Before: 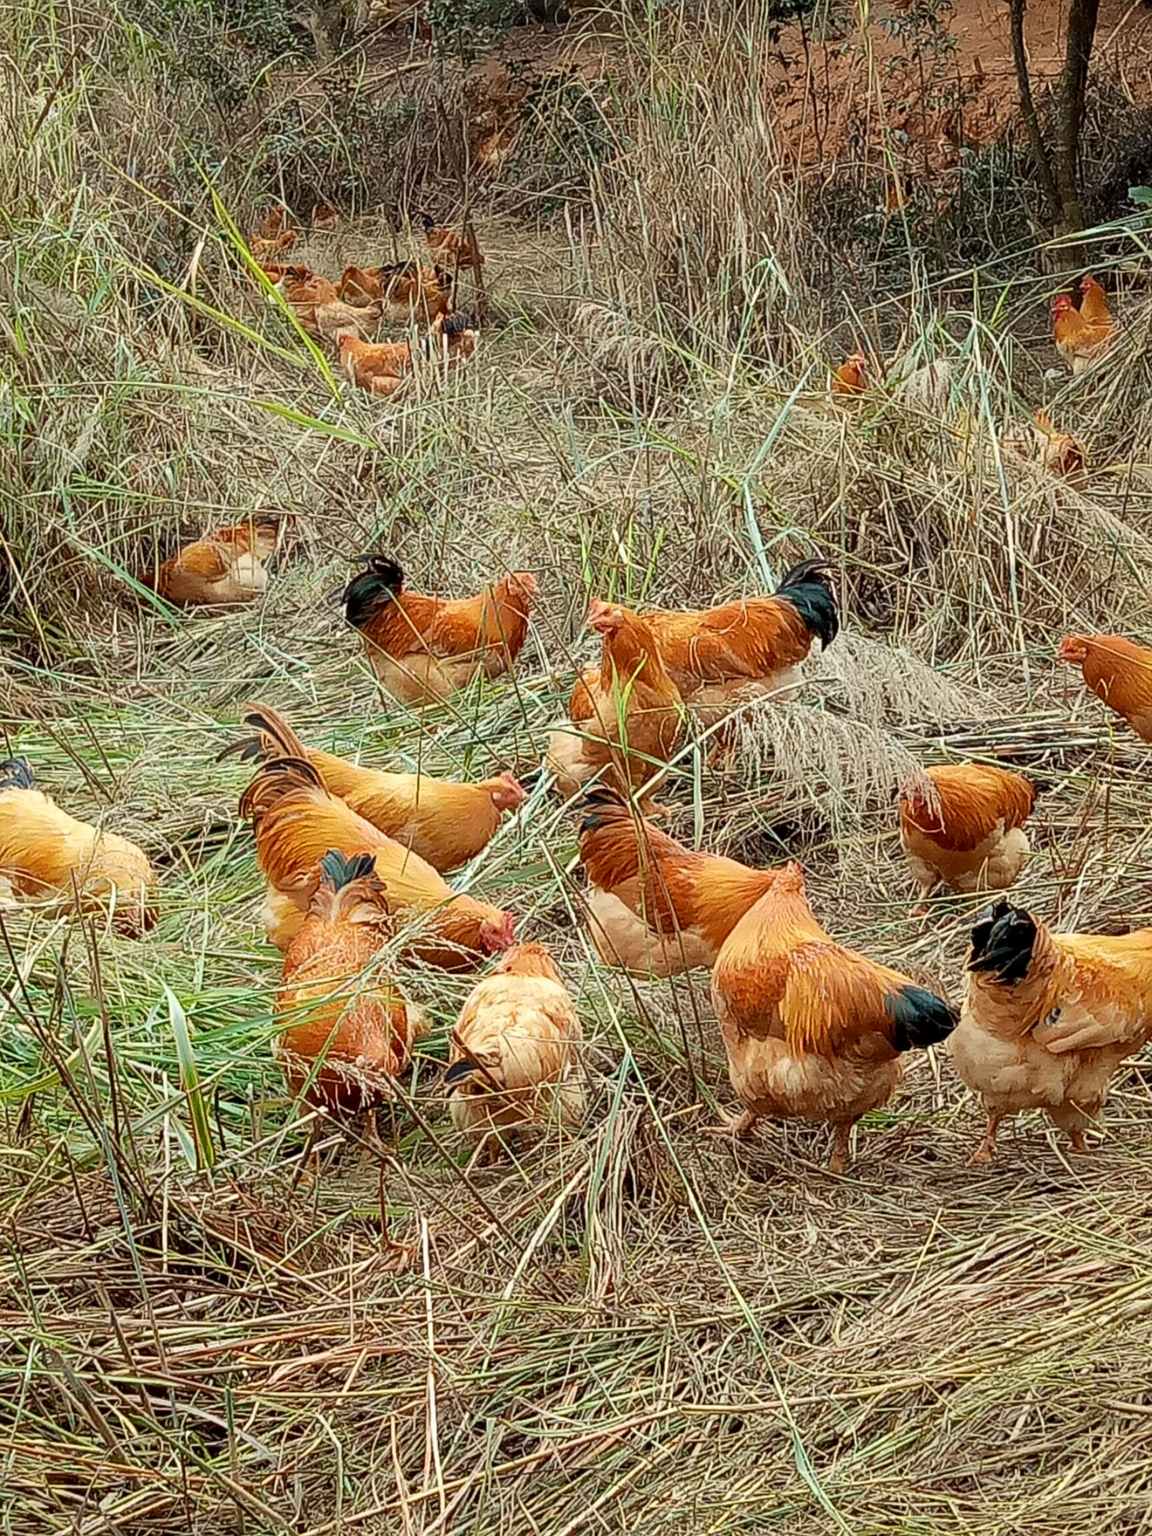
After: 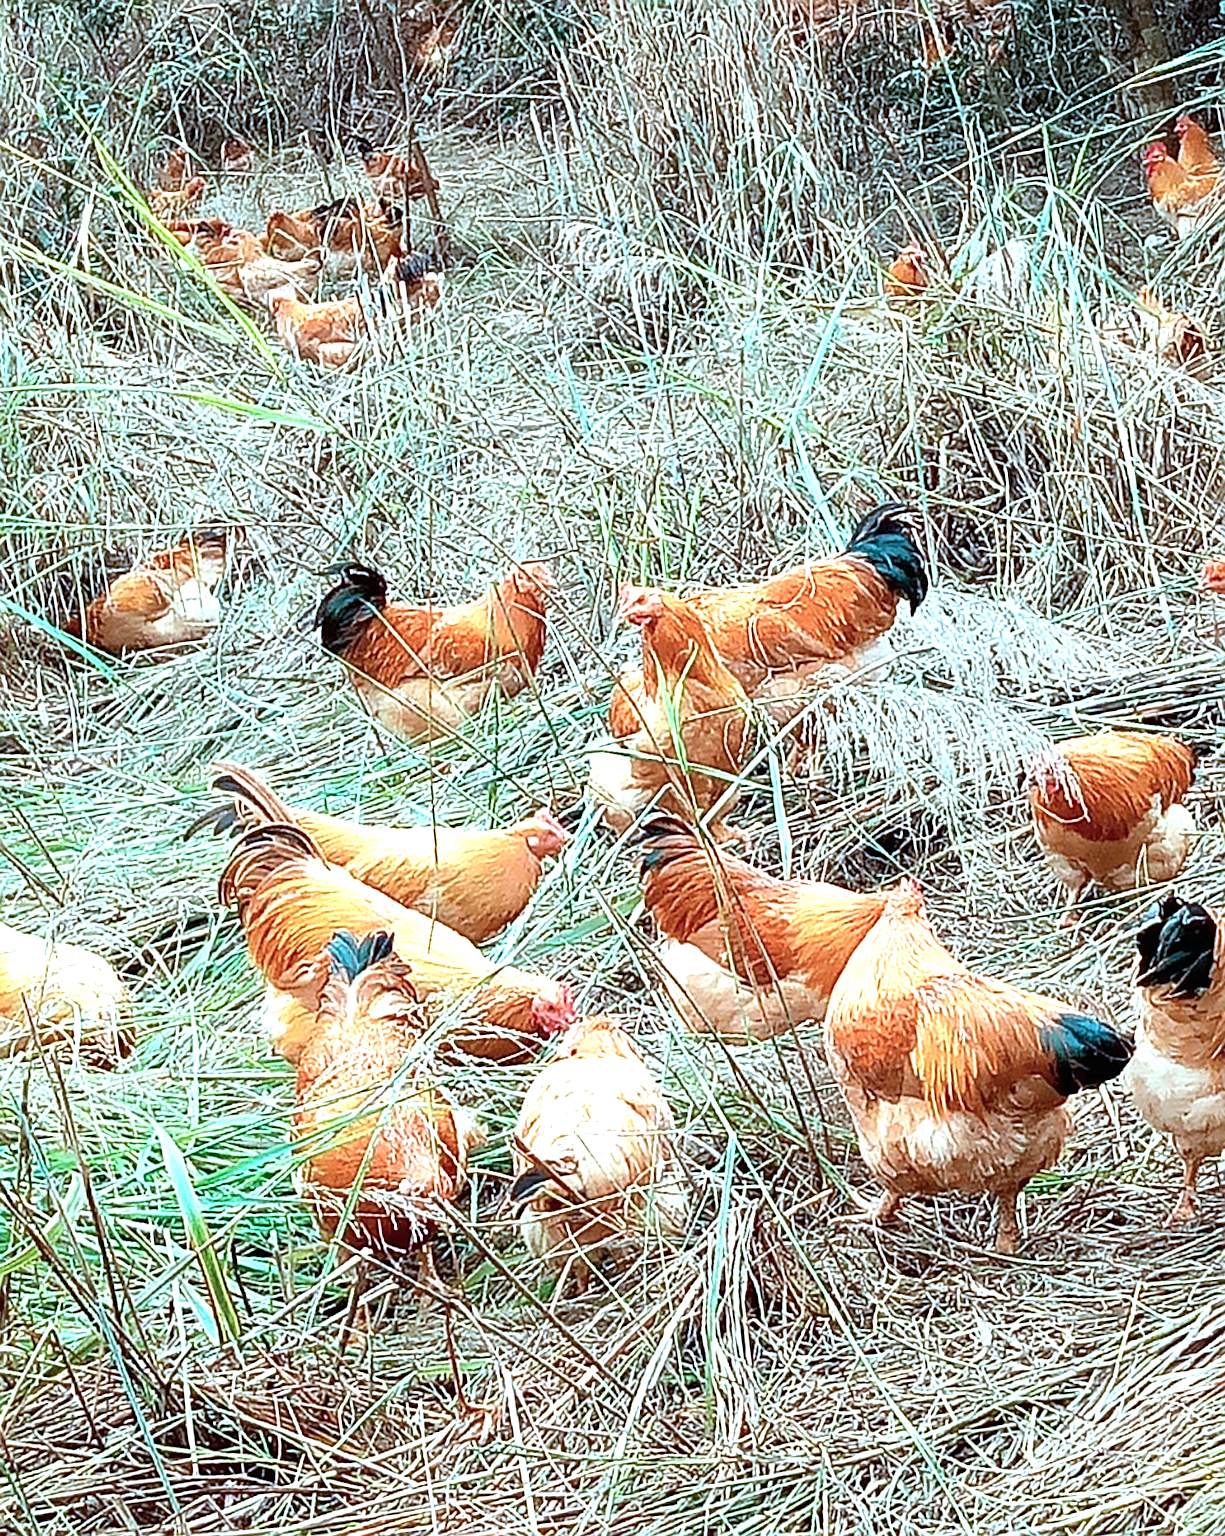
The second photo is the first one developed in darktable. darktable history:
color correction: highlights a* -9.73, highlights b* -21.22
exposure: black level correction 0, exposure 1.2 EV, compensate exposure bias true, compensate highlight preservation false
rotate and perspective: rotation -6.83°, automatic cropping off
sharpen: on, module defaults
crop and rotate: left 11.831%, top 11.346%, right 13.429%, bottom 13.899%
color calibration: illuminant custom, x 0.368, y 0.373, temperature 4330.32 K
